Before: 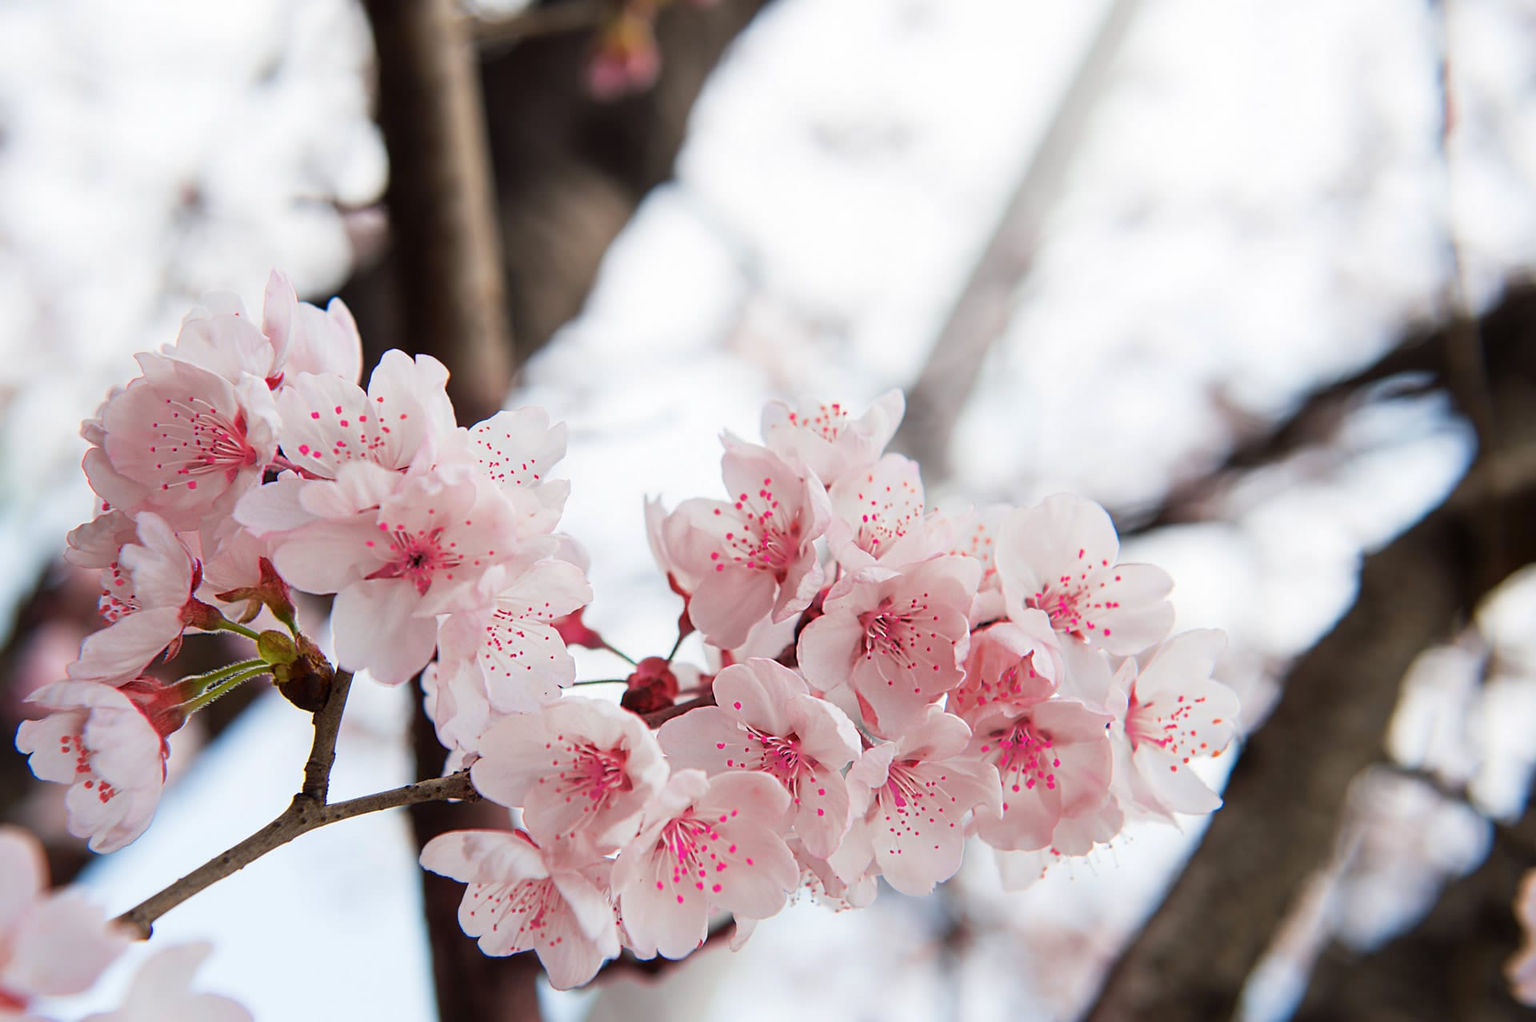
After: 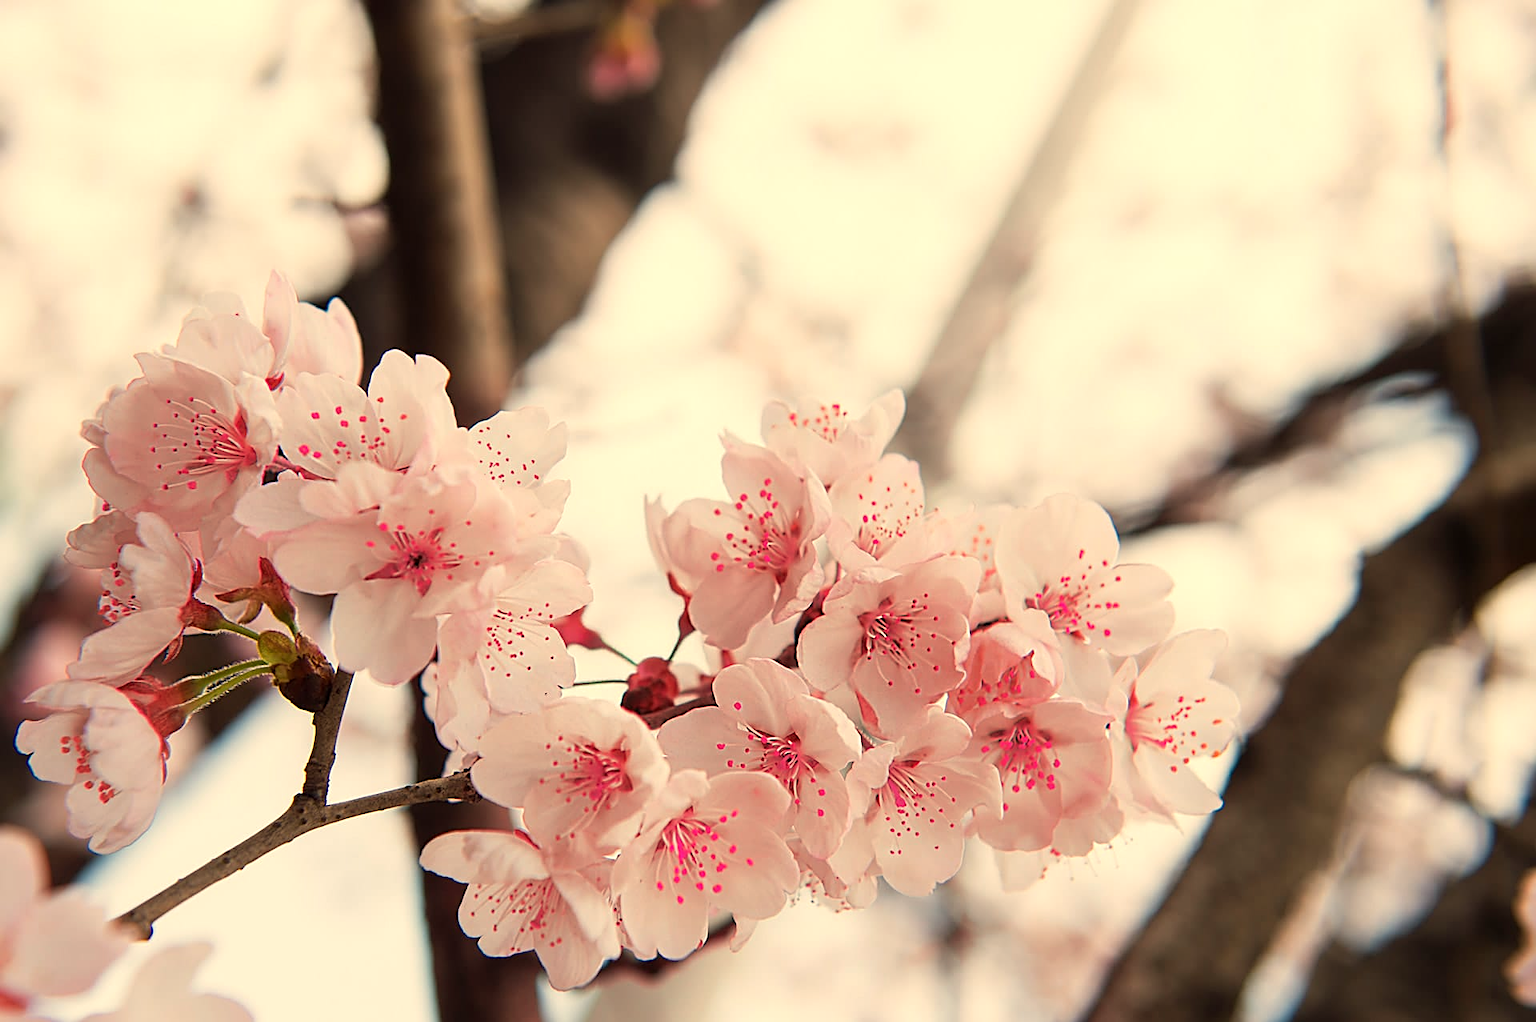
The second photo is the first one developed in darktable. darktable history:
white balance: red 1.123, blue 0.83
sharpen: on, module defaults
